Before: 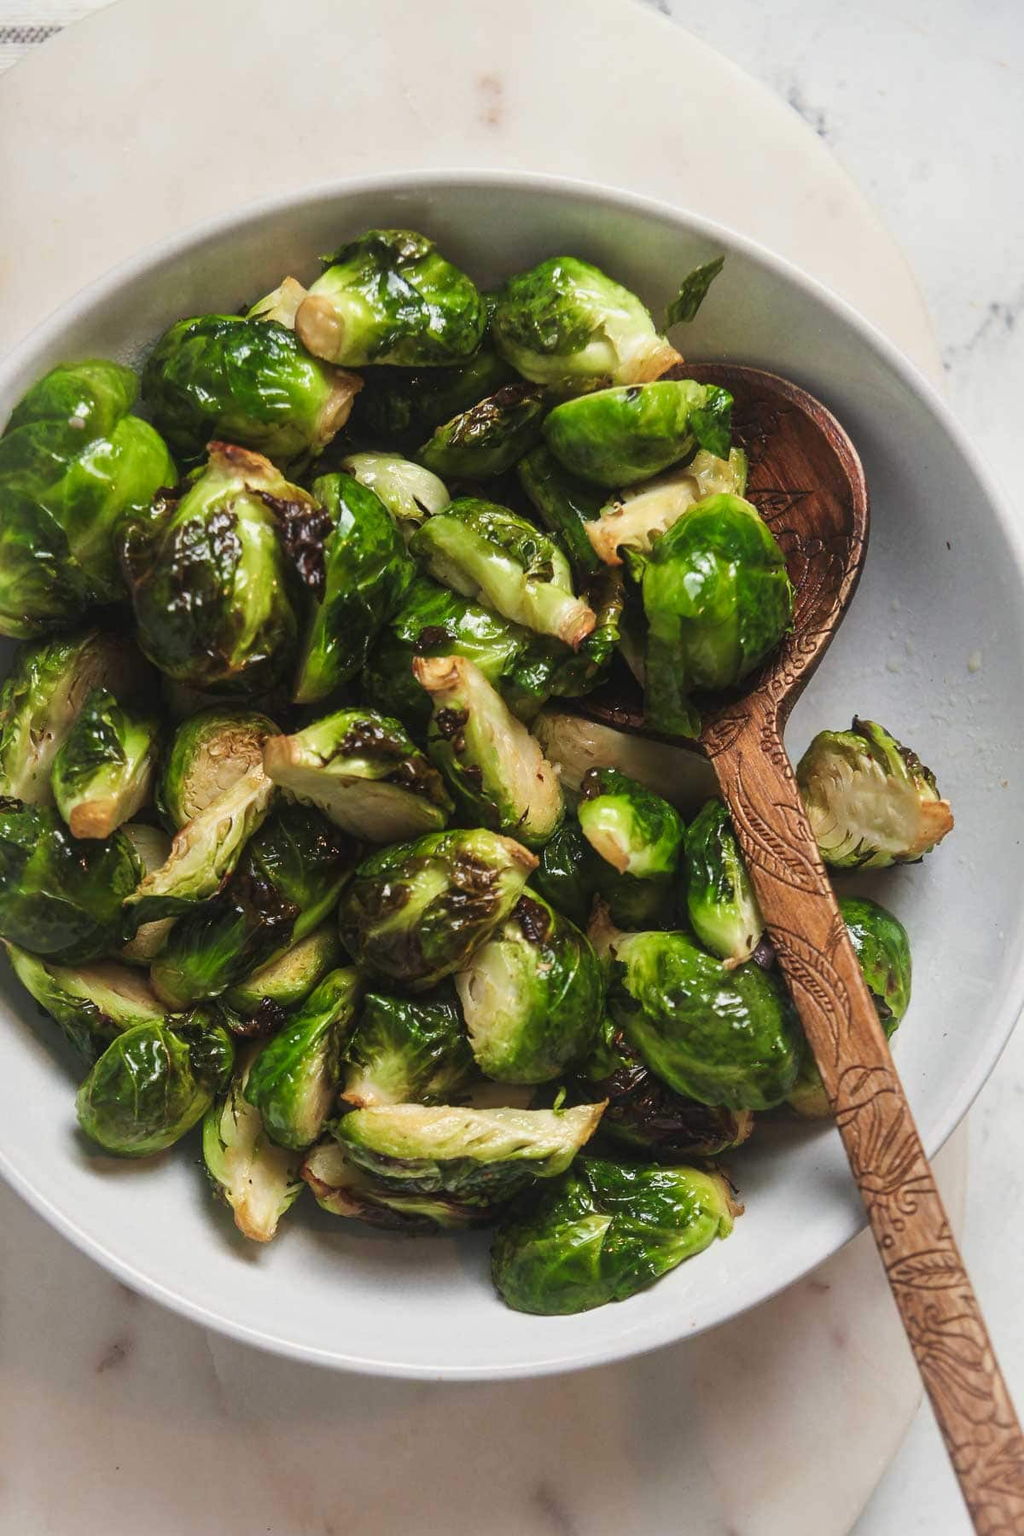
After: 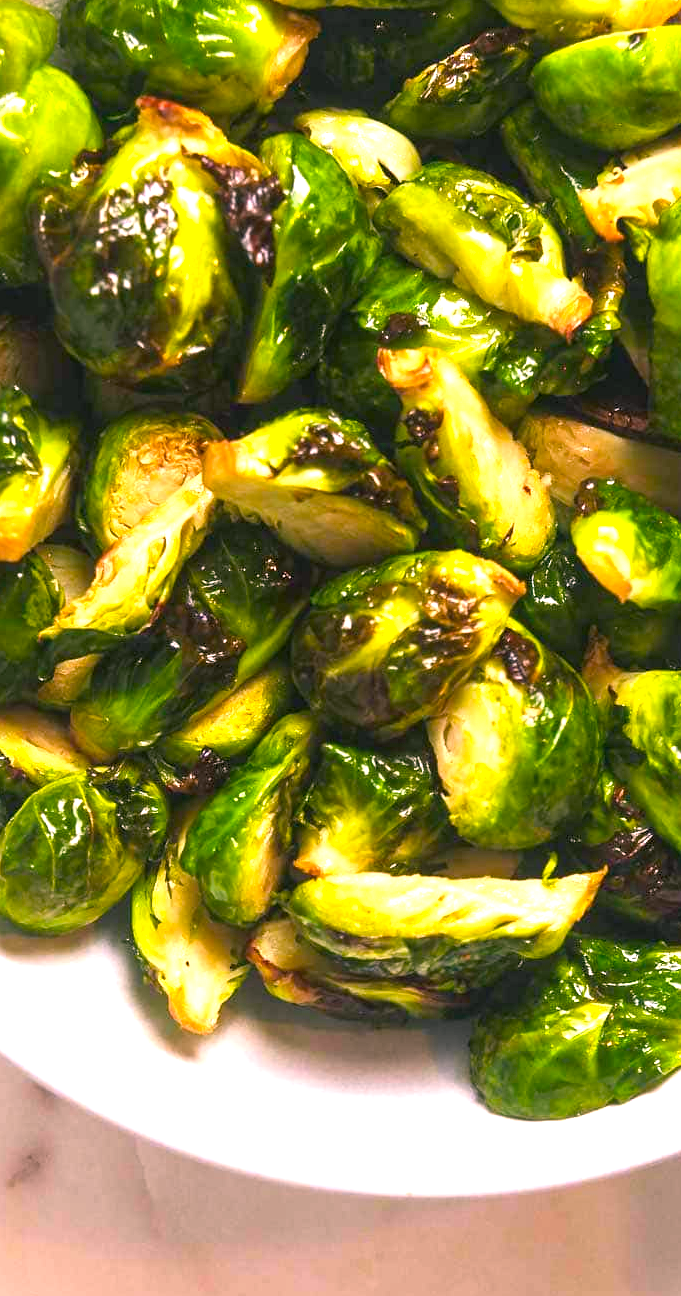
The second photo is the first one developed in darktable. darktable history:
exposure: black level correction 0, exposure 1.2 EV, compensate highlight preservation false
crop: left 8.85%, top 23.43%, right 34.373%, bottom 4.518%
color balance rgb: shadows lift › chroma 2.799%, shadows lift › hue 191.95°, power › chroma 0.479%, power › hue 215.27°, global offset › luminance -0.511%, linear chroma grading › global chroma 24.706%, perceptual saturation grading › global saturation 0.59%, perceptual saturation grading › mid-tones 11.465%, global vibrance 20%
color correction: highlights a* 14.62, highlights b* 4.75
levels: levels [0, 0.499, 1]
